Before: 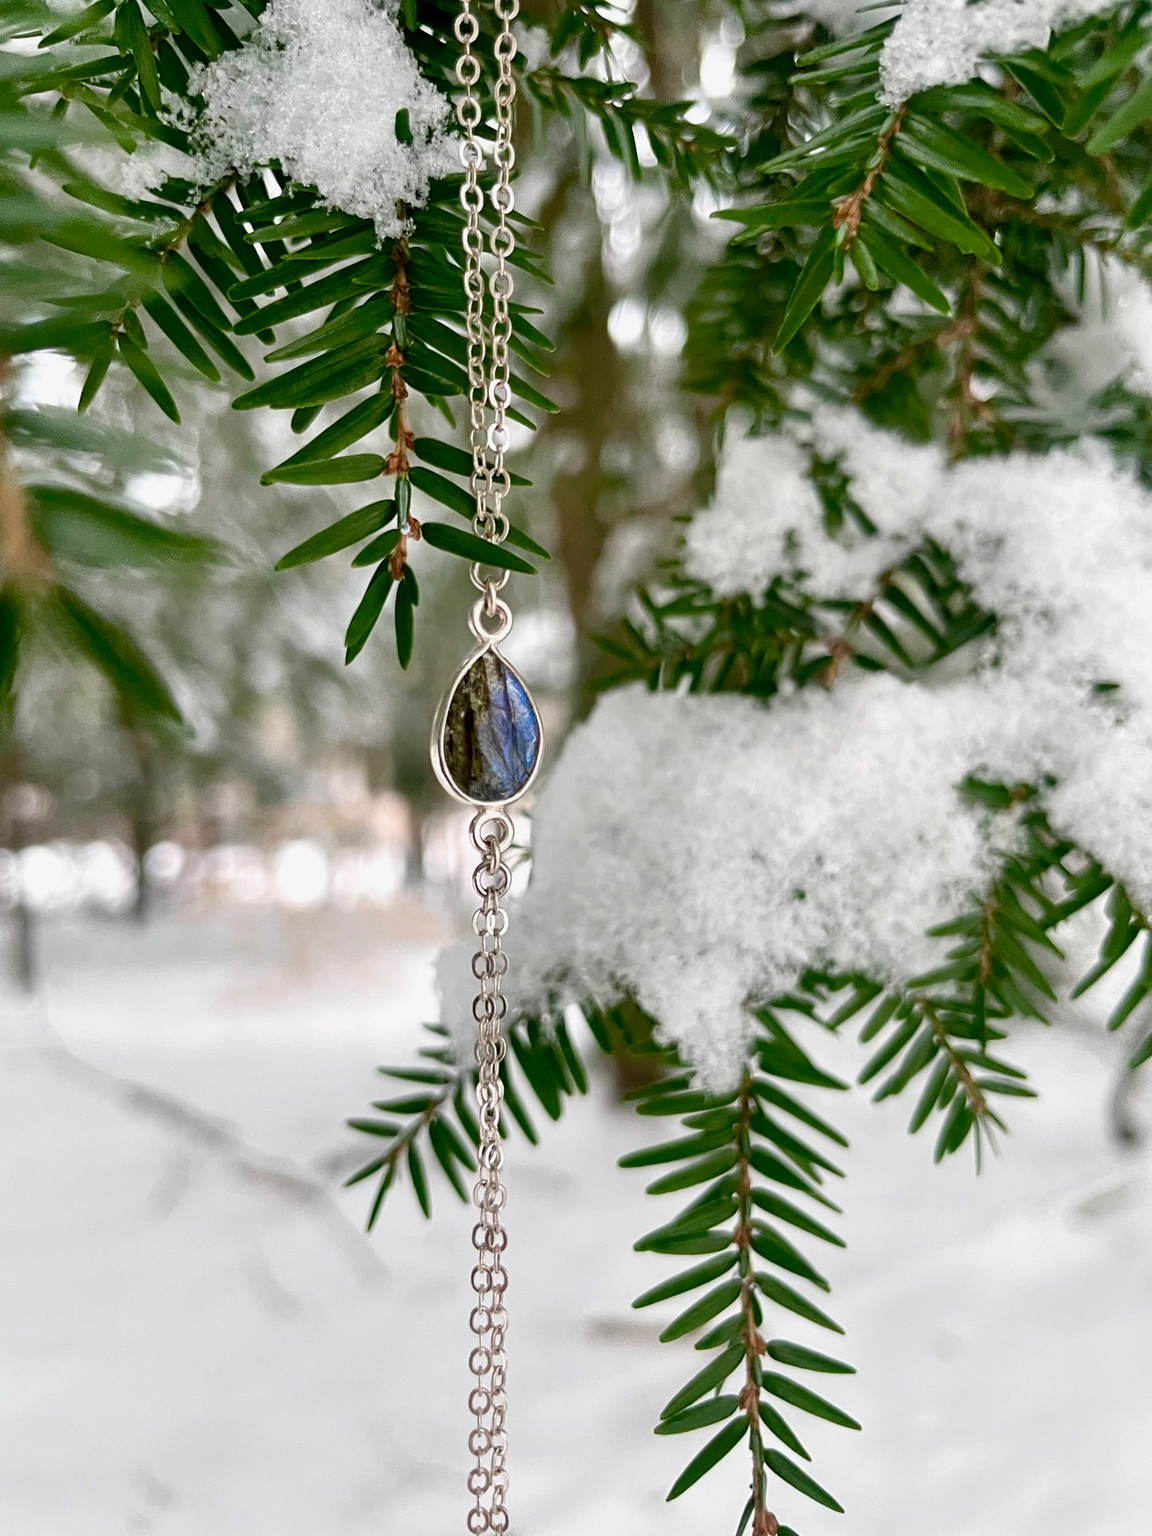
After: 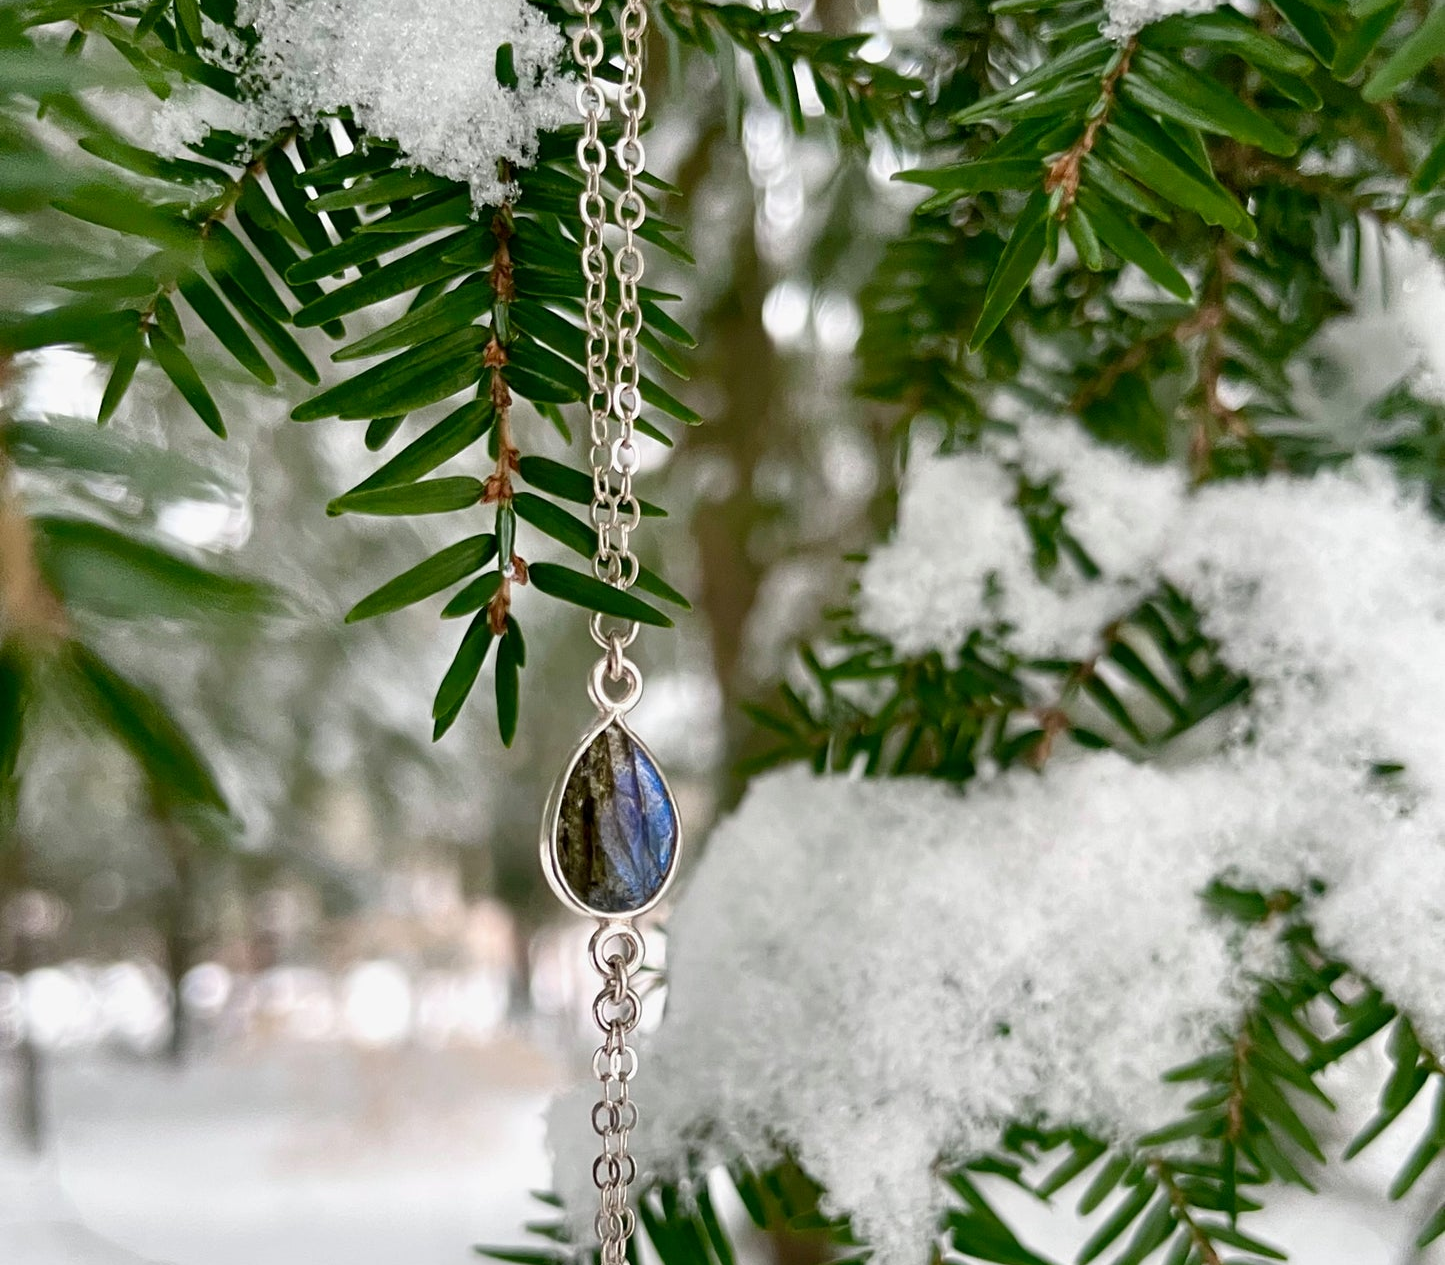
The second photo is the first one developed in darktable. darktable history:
tone equalizer: on, module defaults
crop and rotate: top 4.848%, bottom 29.503%
